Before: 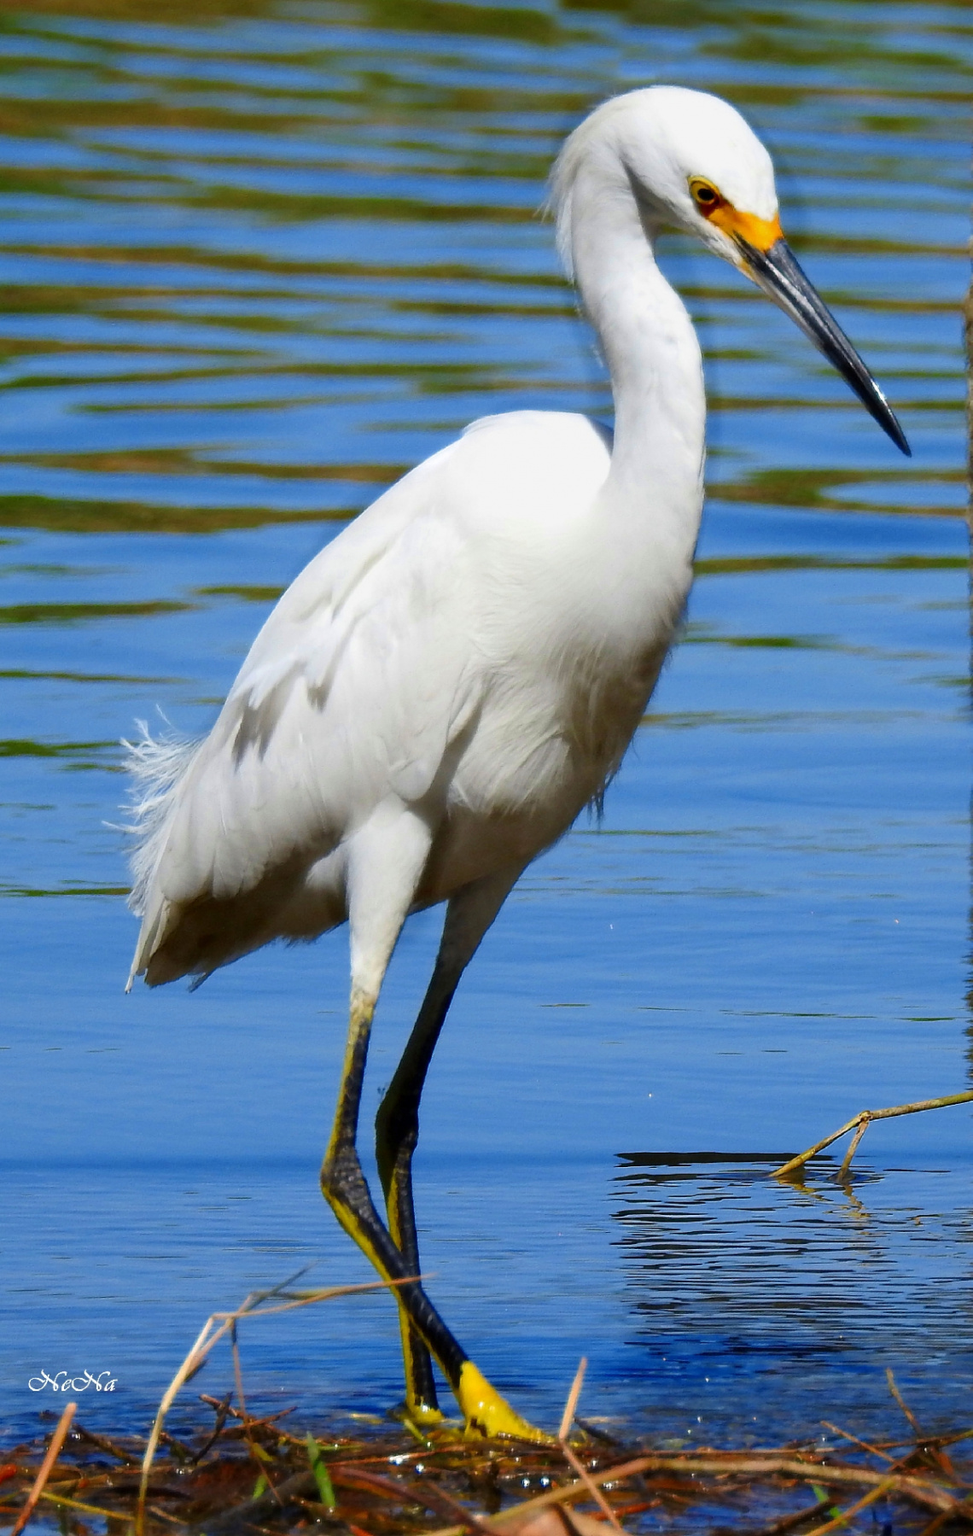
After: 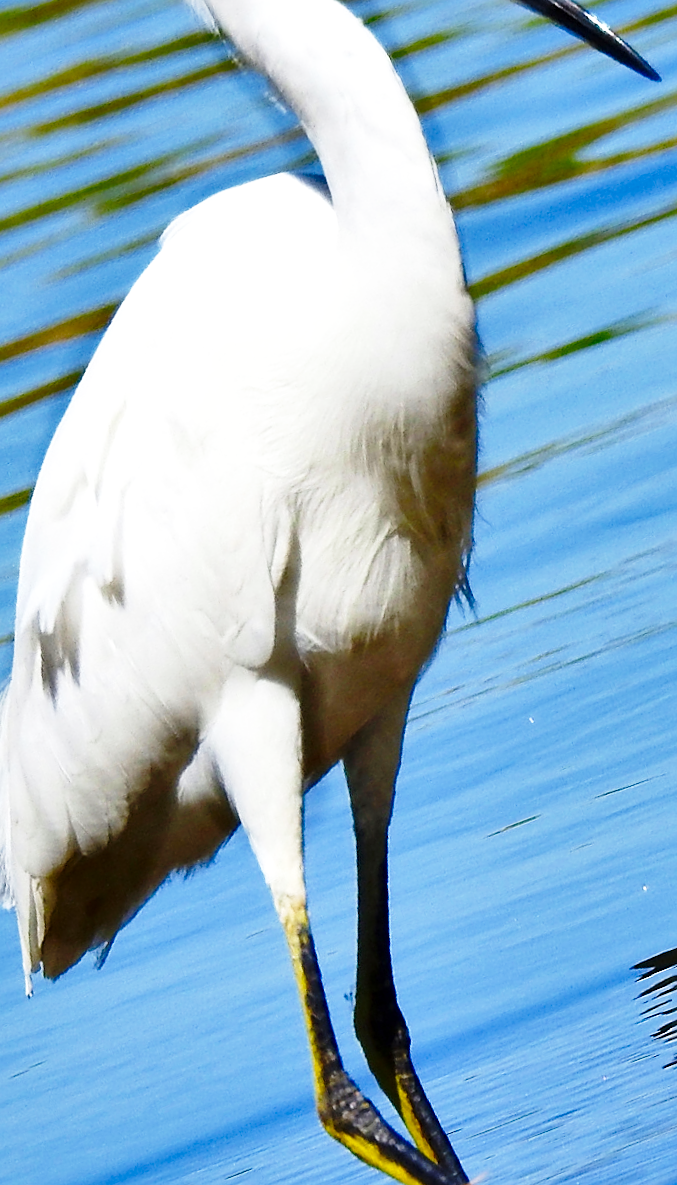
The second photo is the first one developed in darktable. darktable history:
sharpen: on, module defaults
crop and rotate: angle 21.07°, left 6.908%, right 3.876%, bottom 1.133%
shadows and highlights: low approximation 0.01, soften with gaussian
color balance rgb: perceptual saturation grading › global saturation 0.88%, perceptual brilliance grading › global brilliance 9.457%
base curve: curves: ch0 [(0, 0) (0.028, 0.03) (0.121, 0.232) (0.46, 0.748) (0.859, 0.968) (1, 1)], preserve colors none
